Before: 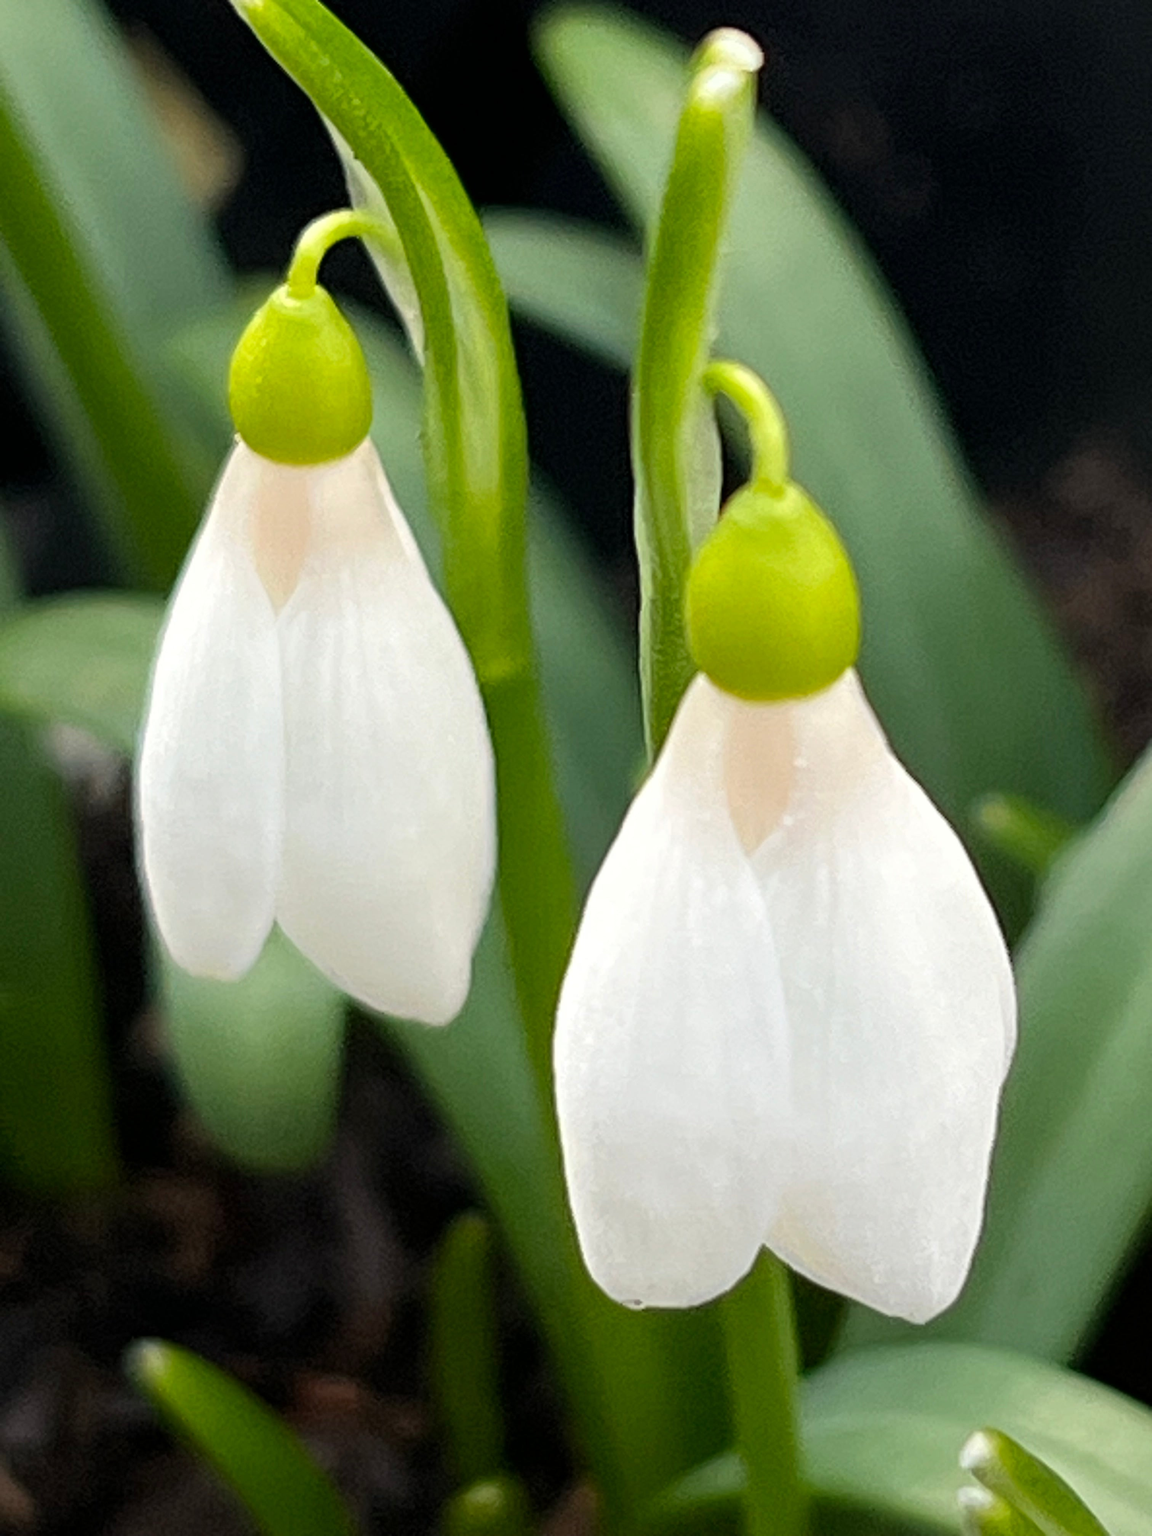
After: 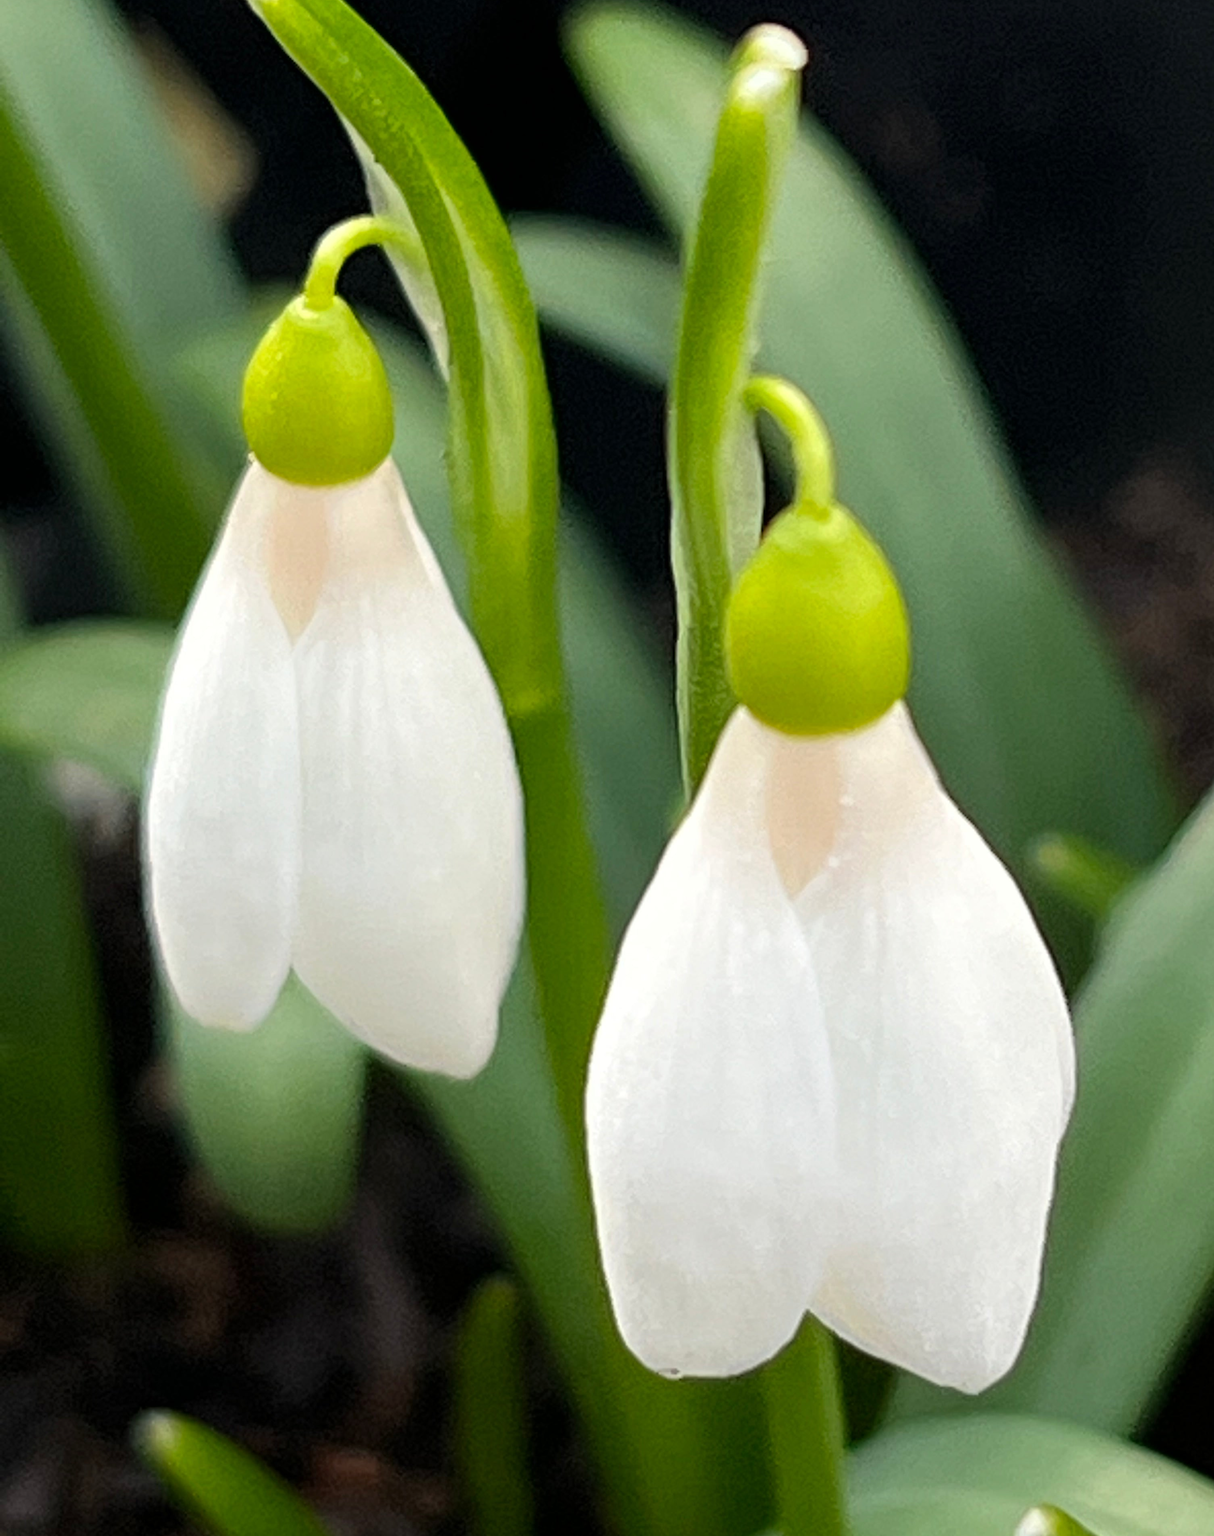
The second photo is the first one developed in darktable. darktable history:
crop: top 0.378%, right 0.254%, bottom 5.054%
